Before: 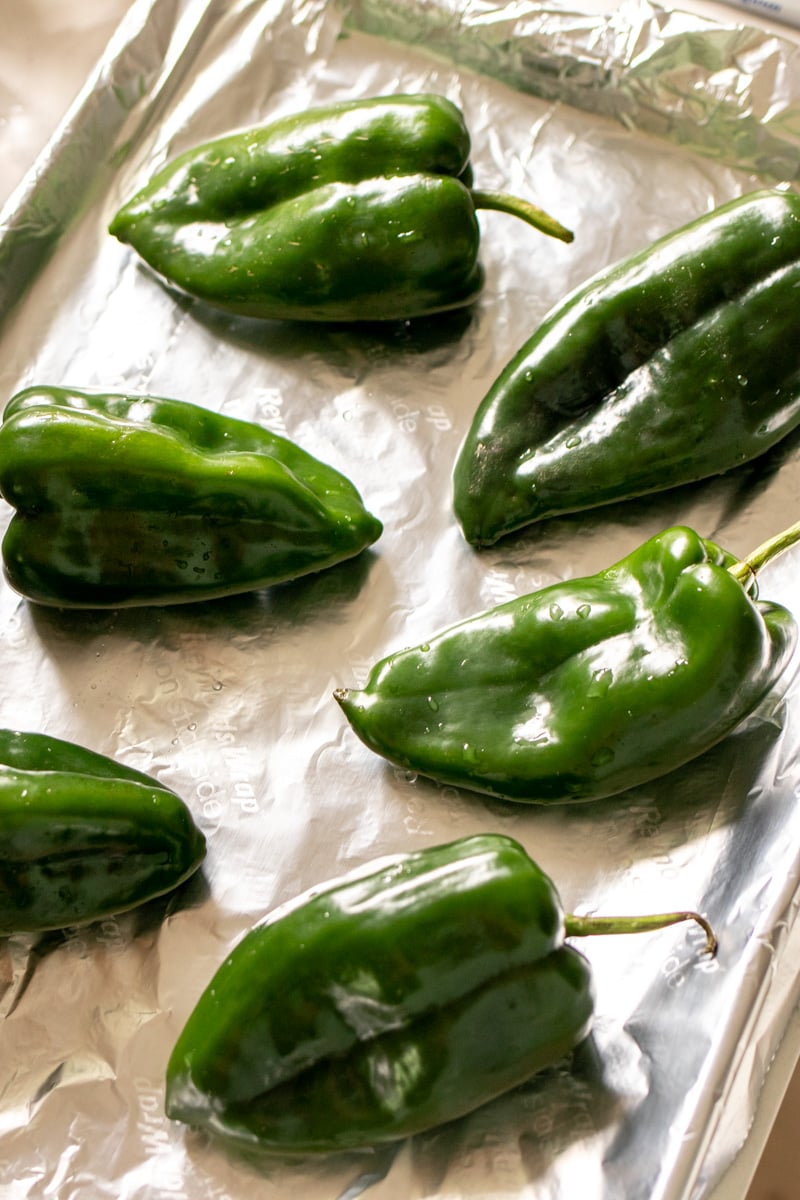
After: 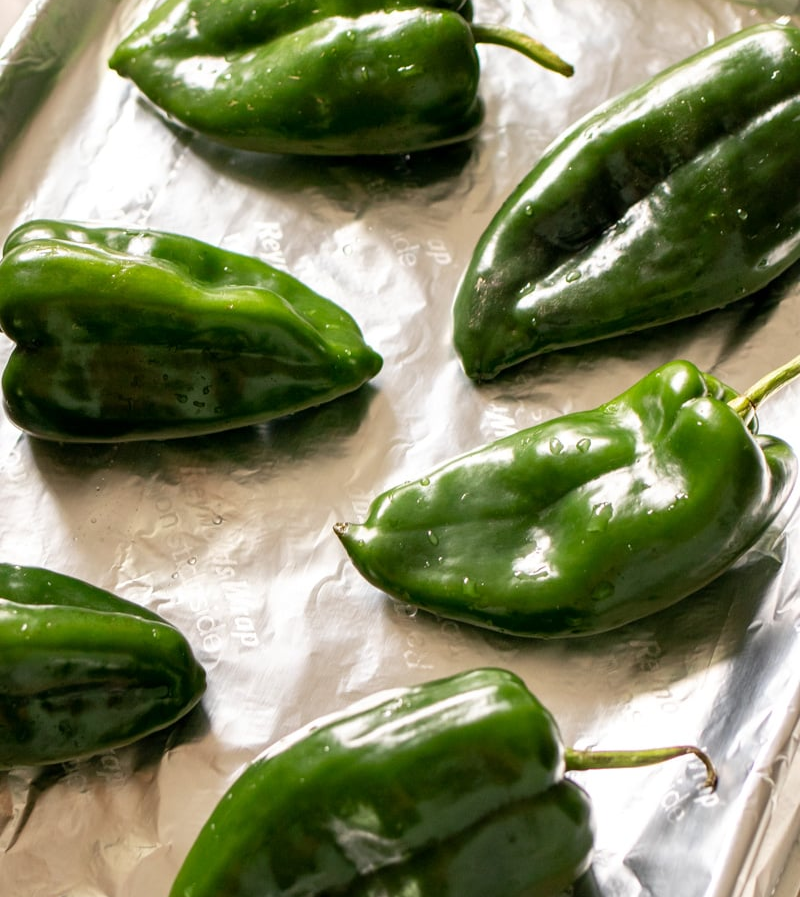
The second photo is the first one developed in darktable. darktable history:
crop: top 13.908%, bottom 11.302%
